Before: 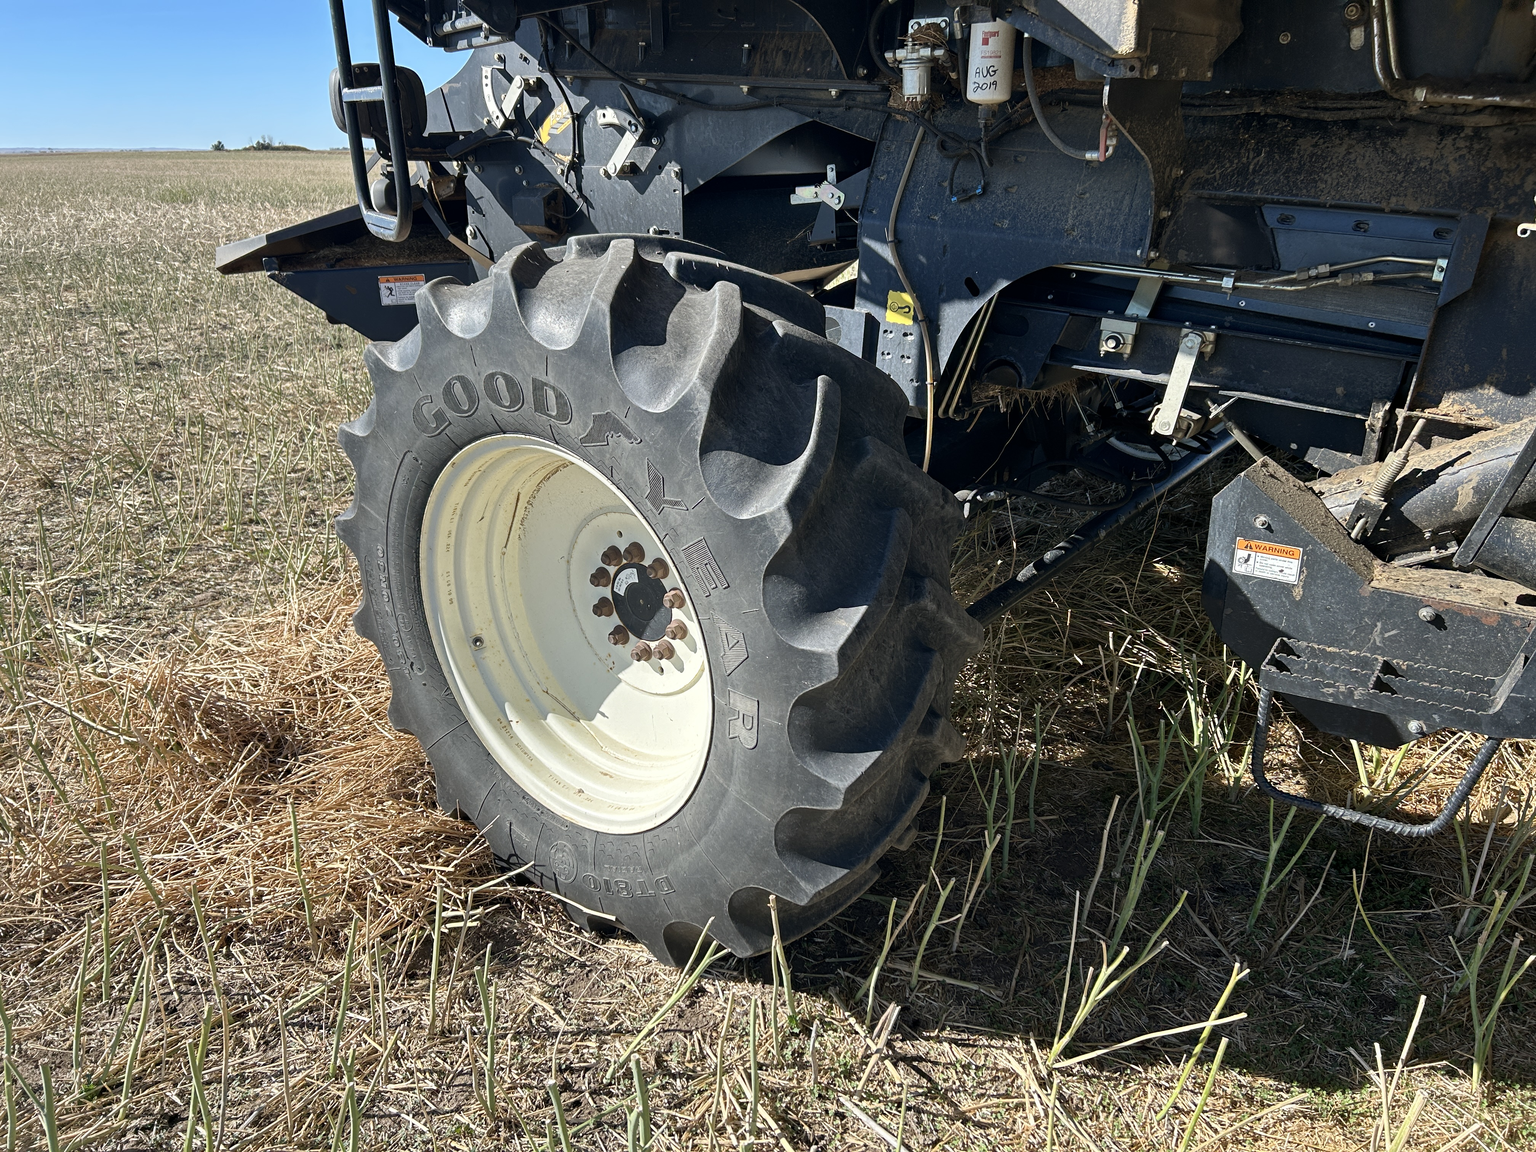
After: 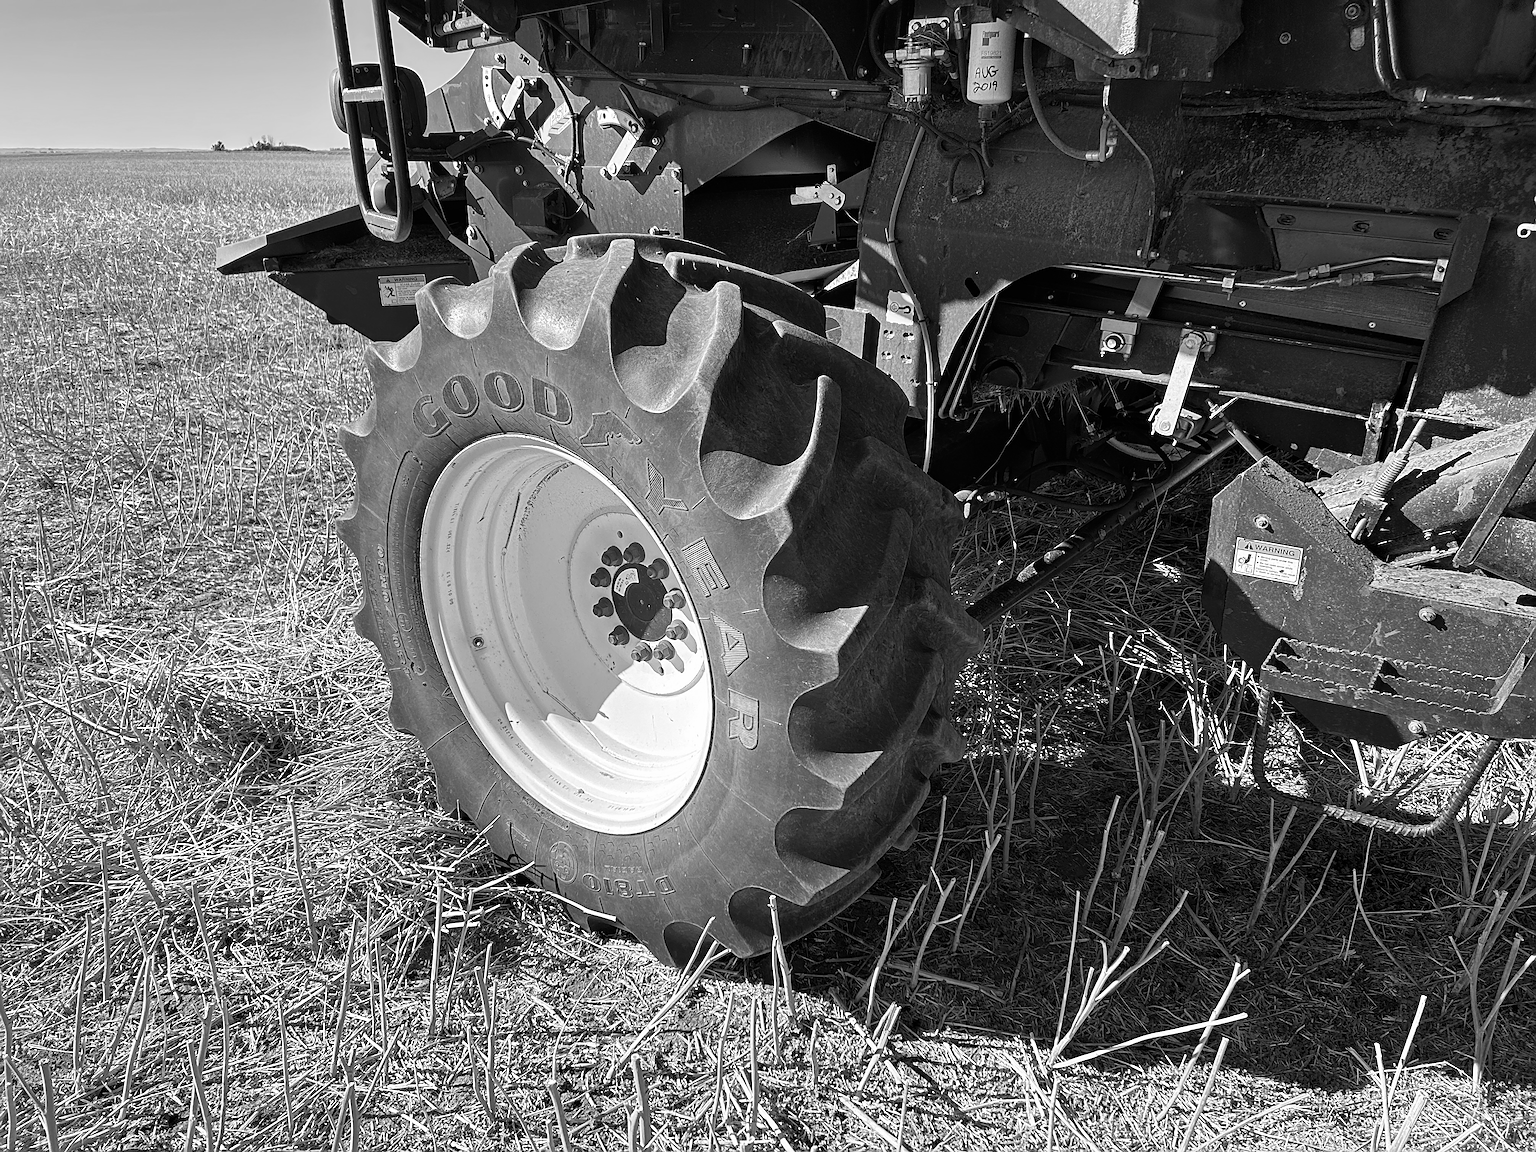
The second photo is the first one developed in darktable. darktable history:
sharpen: radius 2.531, amount 0.628
monochrome: on, module defaults
